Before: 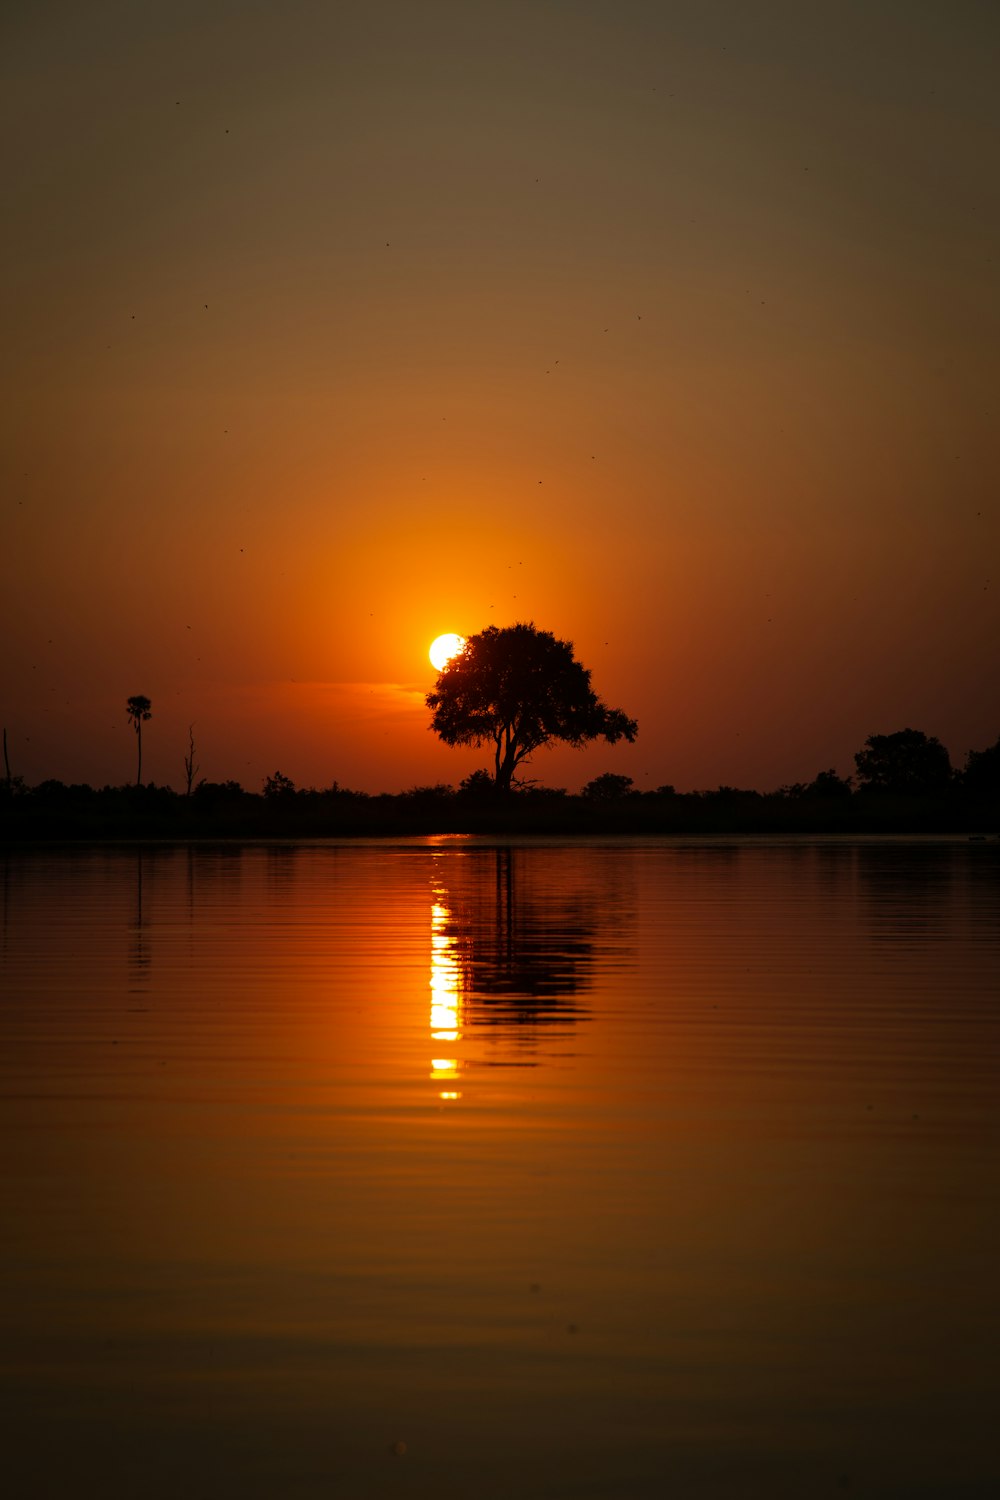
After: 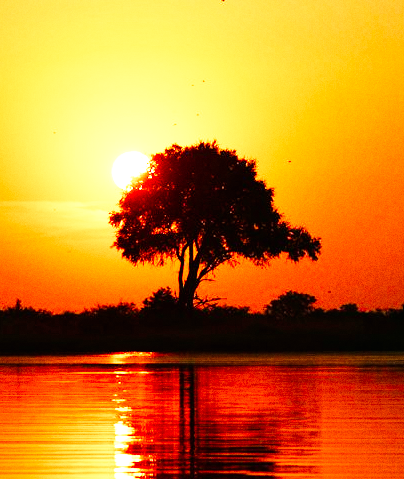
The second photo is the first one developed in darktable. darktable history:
grain: coarseness 0.09 ISO
crop: left 31.751%, top 32.172%, right 27.8%, bottom 35.83%
exposure: black level correction 0, exposure 1.45 EV, compensate exposure bias true, compensate highlight preservation false
base curve: curves: ch0 [(0, 0) (0.007, 0.004) (0.027, 0.03) (0.046, 0.07) (0.207, 0.54) (0.442, 0.872) (0.673, 0.972) (1, 1)], preserve colors none
color balance rgb: perceptual saturation grading › global saturation 20%, perceptual saturation grading › highlights -25%, perceptual saturation grading › shadows 25%
